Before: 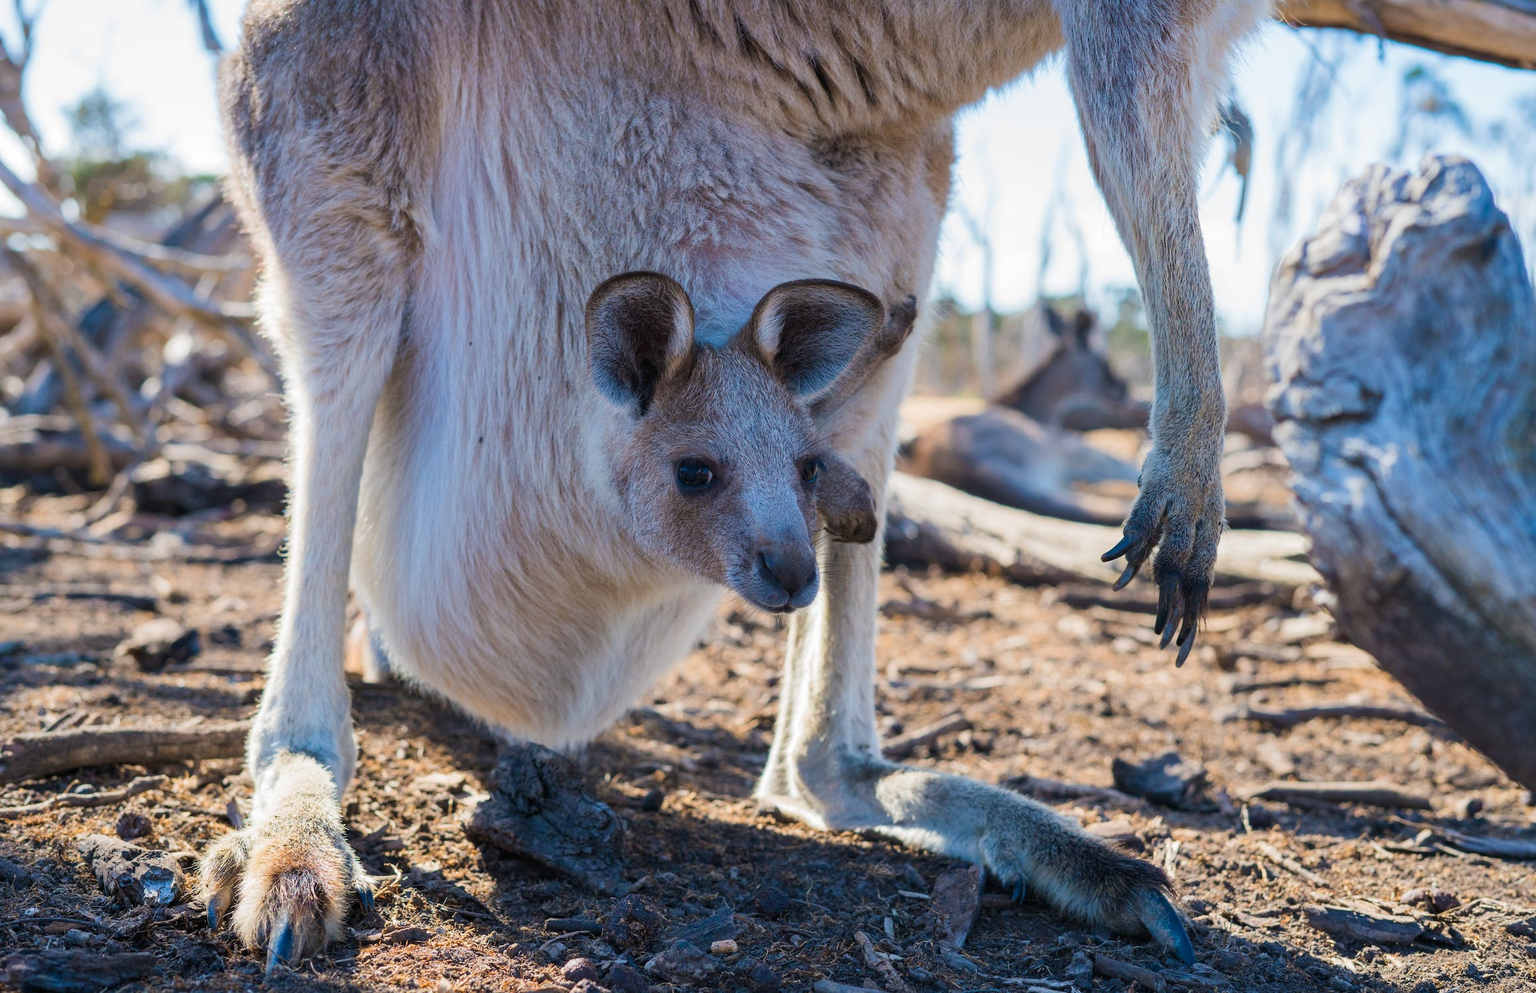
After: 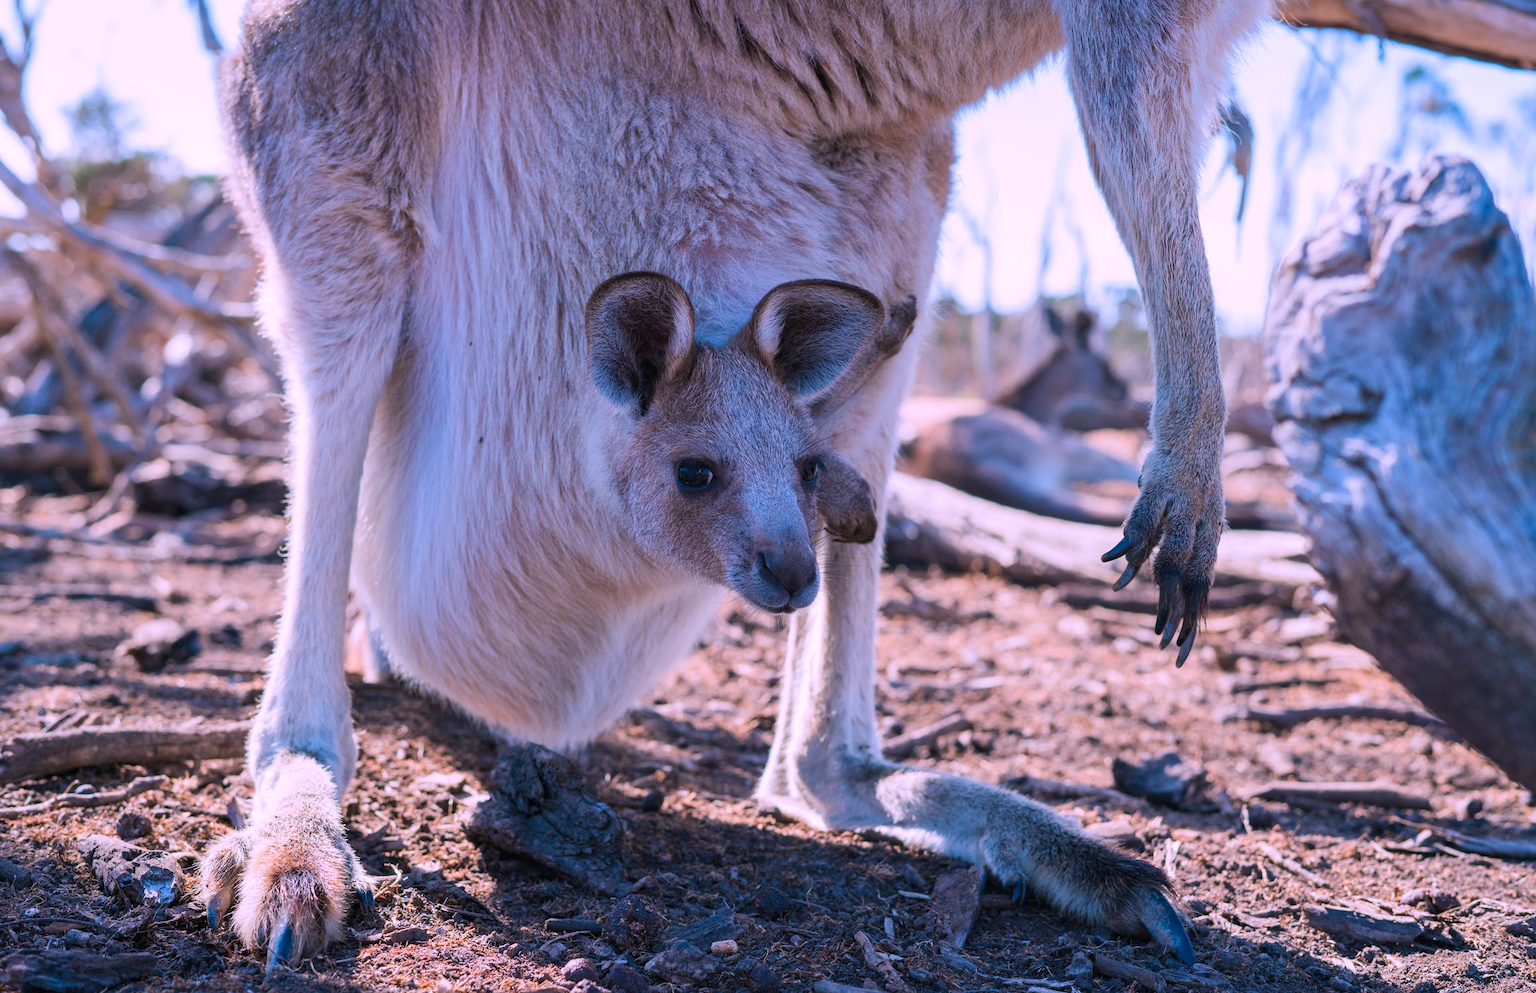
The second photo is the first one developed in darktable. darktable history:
color correction: highlights a* 15.05, highlights b* -24.47
